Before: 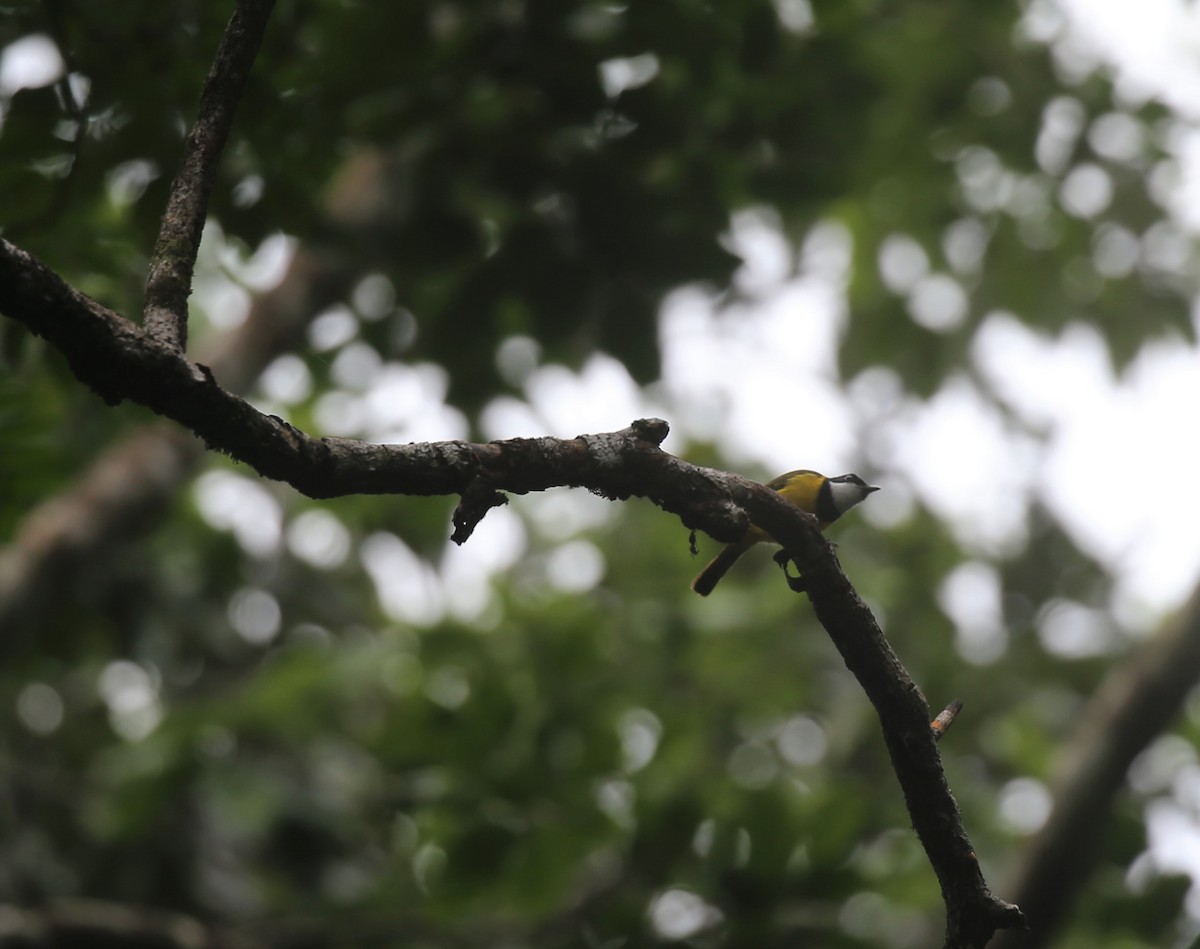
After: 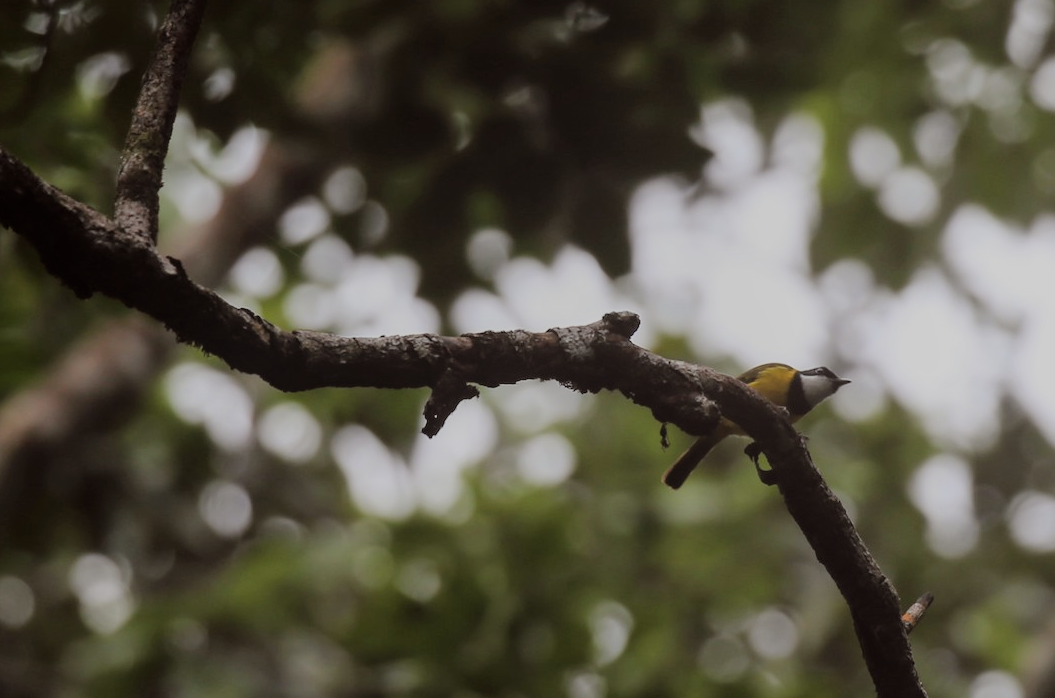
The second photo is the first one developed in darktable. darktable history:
filmic rgb: black relative exposure -16 EV, white relative exposure 6.92 EV, hardness 4.7
local contrast: detail 110%
crop and rotate: left 2.425%, top 11.305%, right 9.6%, bottom 15.08%
color balance: mode lift, gamma, gain (sRGB), lift [1, 1.049, 1, 1]
